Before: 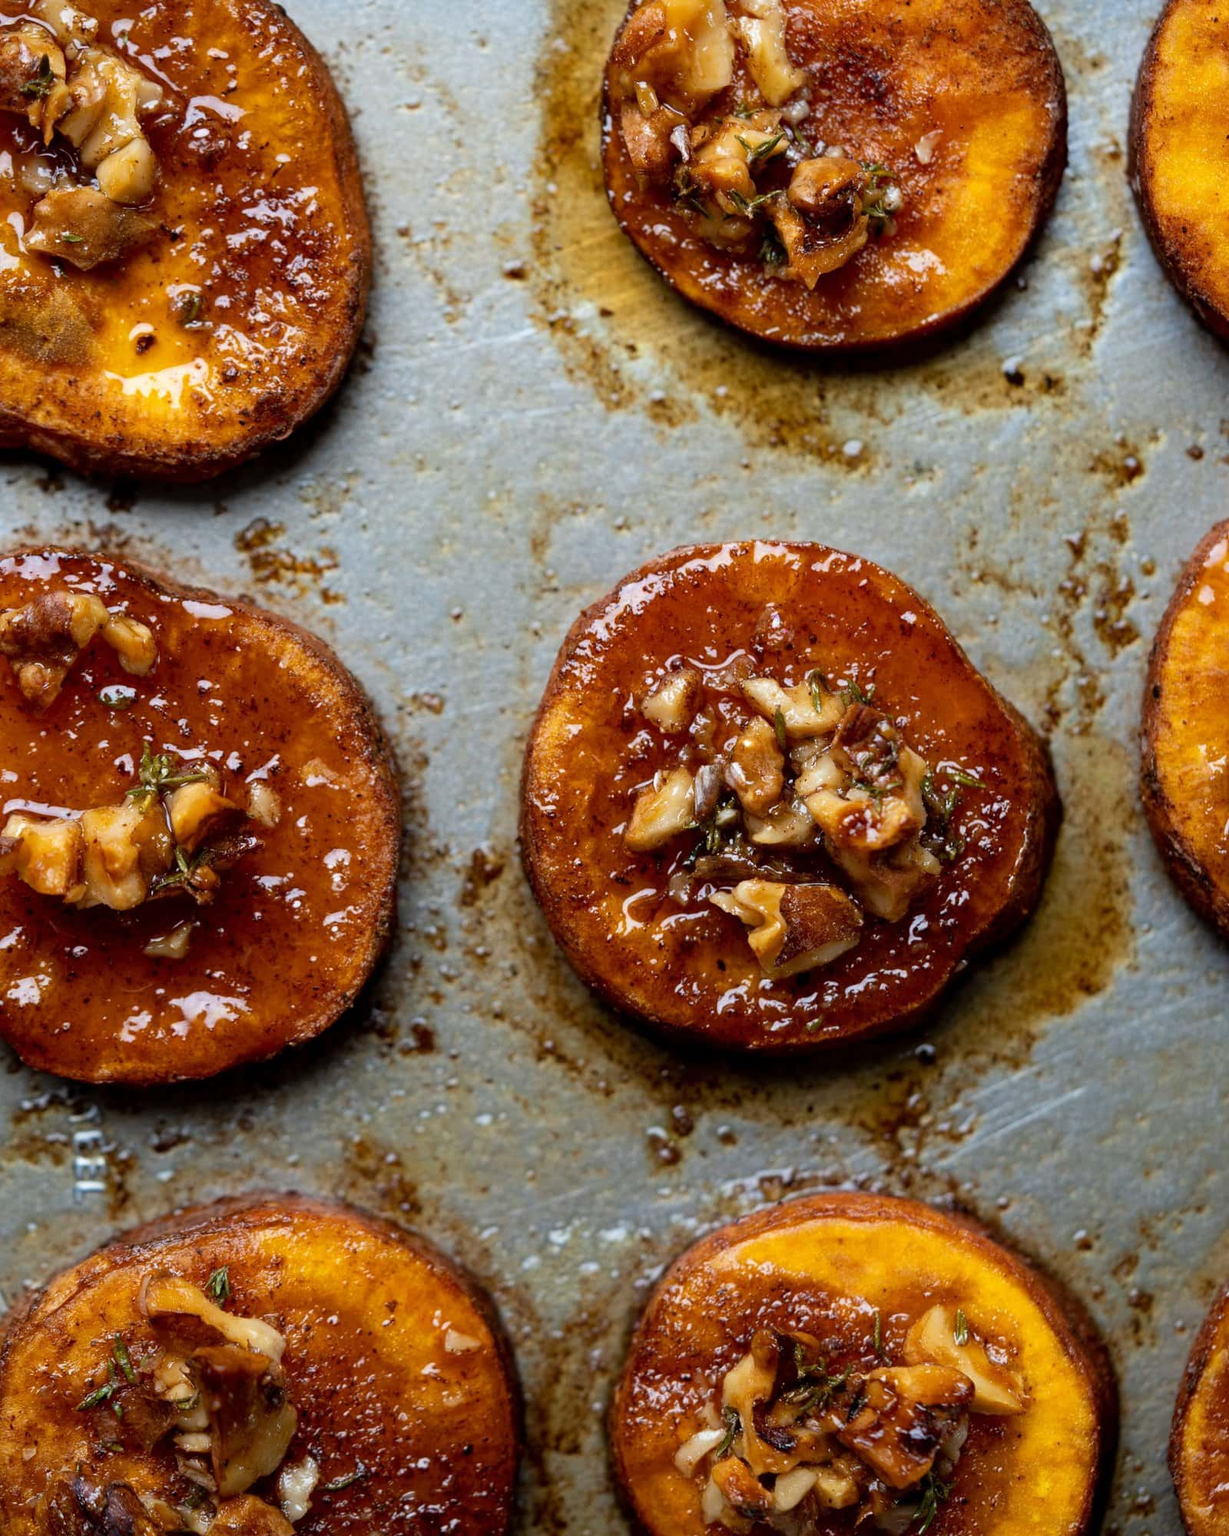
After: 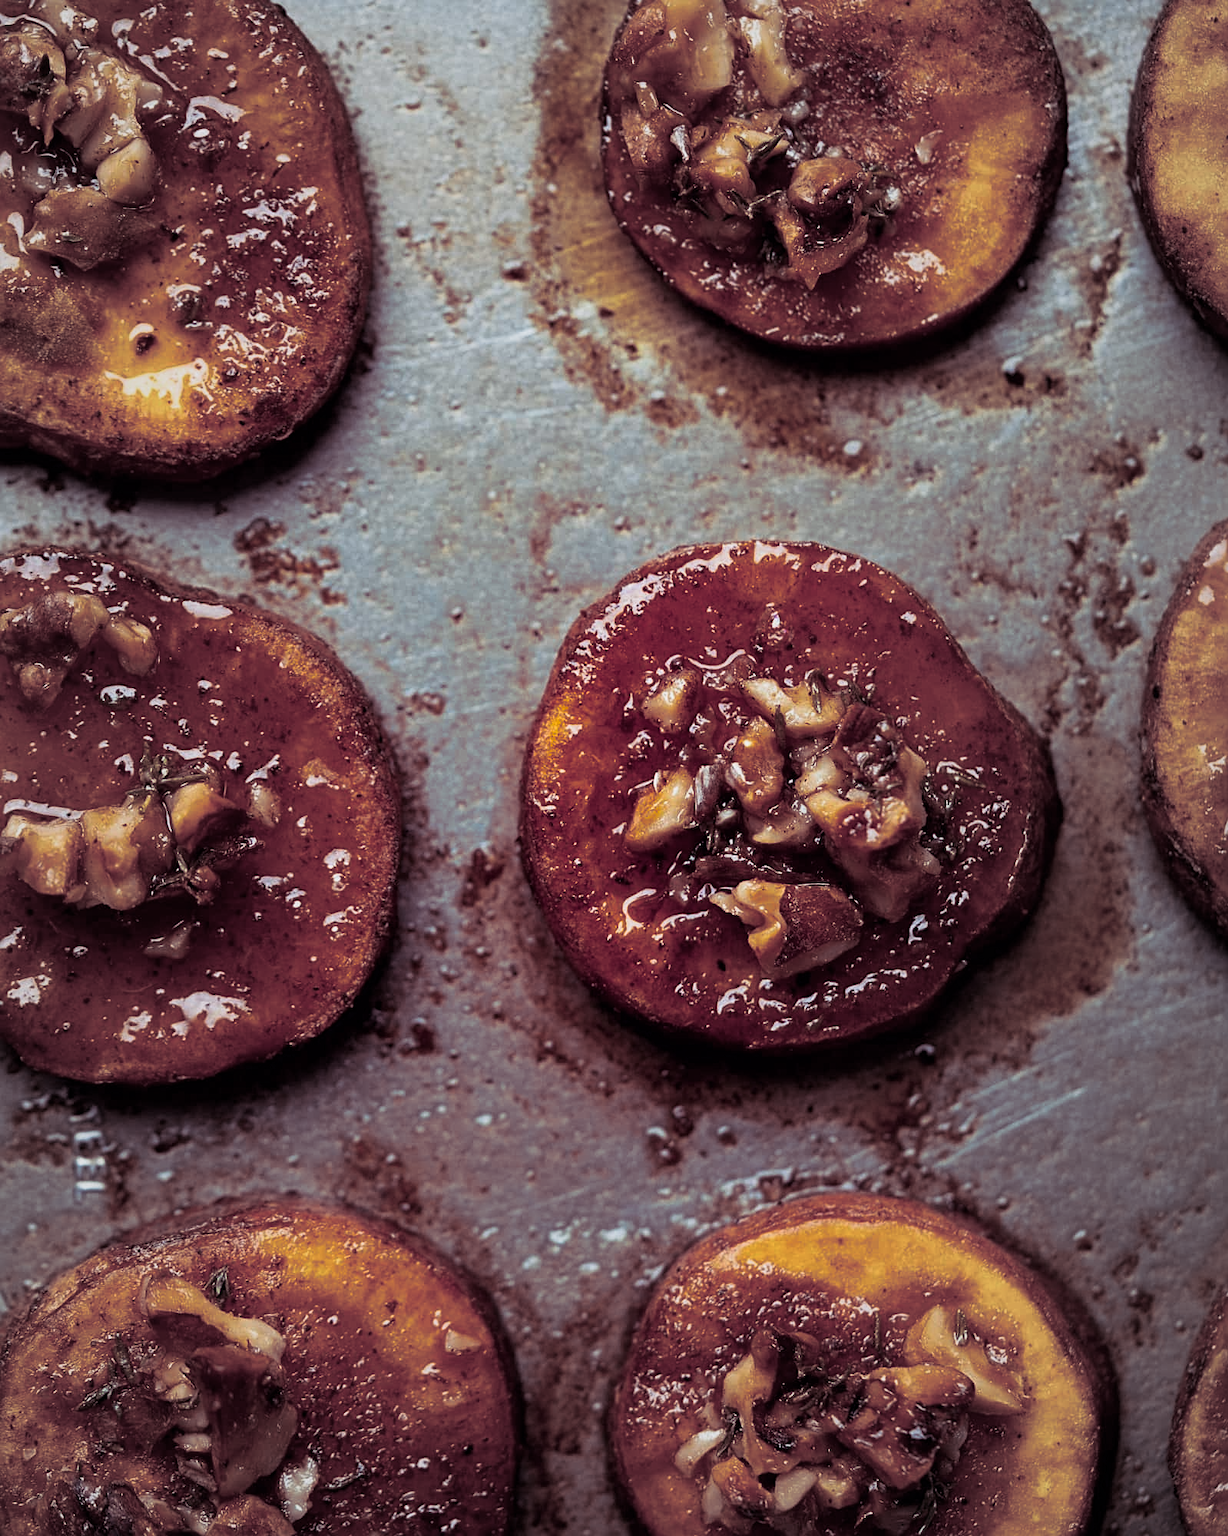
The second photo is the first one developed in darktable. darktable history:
shadows and highlights: radius 337.17, shadows 29.01, soften with gaussian
color look up table: target L [37.99, 65.71, 49.93, 39.19, 55.11, 70.72, 62.66, 40.02, 51.12, 30.33, 72.53, 71.94, 28.78, 55.26, 42.1, 81.73, 51.94, 51.04, 96.54, 81.26, 66.77, 50.87, 35.66, 20.46, 0 ×25], target a [13.56, 18.13, -4.88, -1.533, 8.84, -33.4, 36.07, 10.41, 48.24, 22.98, -23.71, 19.36, 14.18, -38.34, 53.38, 4.04, 49.99, -28.63, -0.43, -0.64, -0.73, -0.15, -0.42, -0.08, 0 ×25], target b [14.06, 17.81, -21.93, 1.533, -25.4, -0.2, 57.1, -45.96, 16.25, -21.59, 57.26, 67.86, -50.3, 31.37, 28.19, 79.82, -14.57, -28.64, 1.19, -0.34, -0.5, -0.27, -1.23, -0.97, 0 ×25], num patches 24
base curve: curves: ch0 [(0, 0) (0.257, 0.25) (0.482, 0.586) (0.757, 0.871) (1, 1)]
sharpen: radius 2.167, amount 0.381, threshold 0
exposure: exposure -0.462 EV, compensate highlight preservation false
contrast brightness saturation: contrast 0.08, saturation 0.2
split-toning: shadows › hue 316.8°, shadows › saturation 0.47, highlights › hue 201.6°, highlights › saturation 0, balance -41.97, compress 28.01%
vignetting: fall-off start 18.21%, fall-off radius 137.95%, brightness -0.207, center (-0.078, 0.066), width/height ratio 0.62, shape 0.59
